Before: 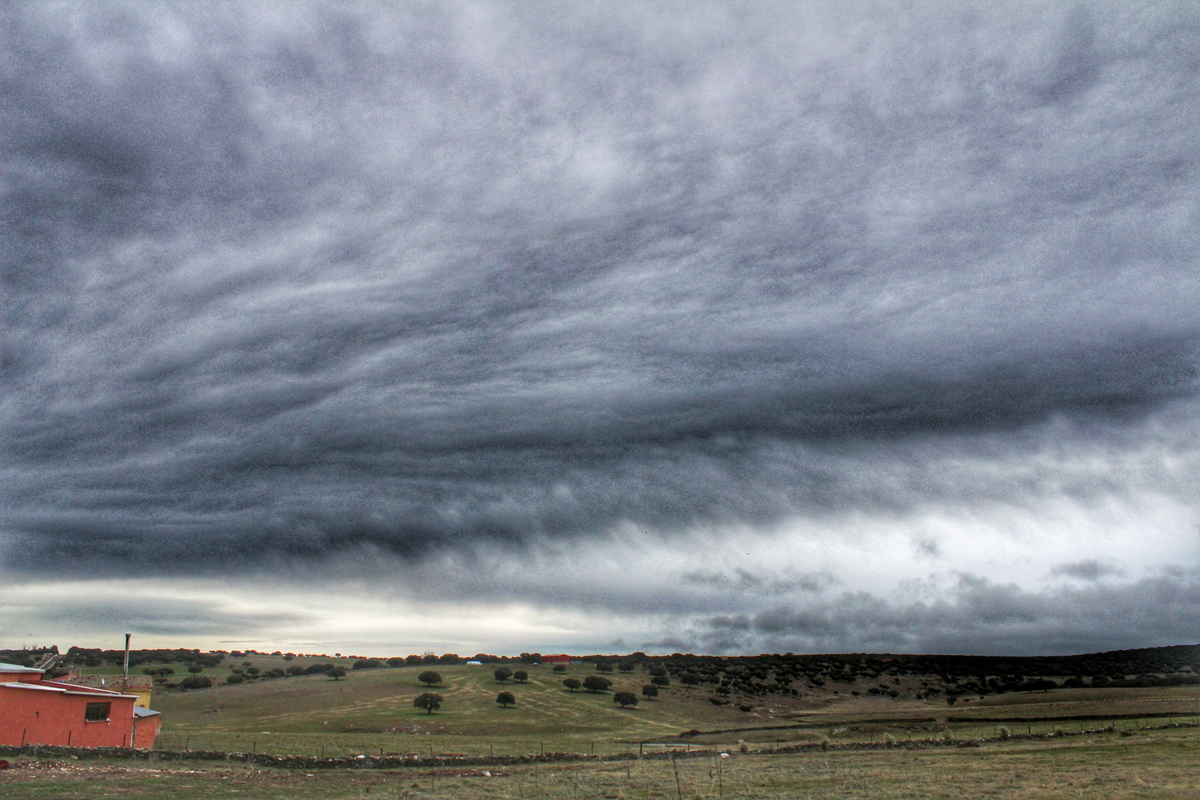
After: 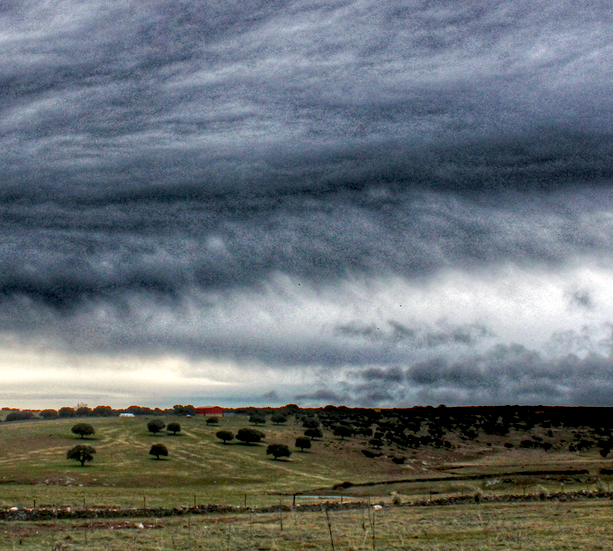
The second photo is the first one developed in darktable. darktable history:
color balance rgb: highlights gain › chroma 1.061%, highlights gain › hue 70.14°, perceptual saturation grading › global saturation 5.57%, global vibrance 20%
crop and rotate: left 28.973%, top 31.01%, right 19.862%
haze removal: strength 0.258, distance 0.251, compatibility mode true, adaptive false
local contrast: on, module defaults
exposure: black level correction 0.007, compensate exposure bias true, compensate highlight preservation false
